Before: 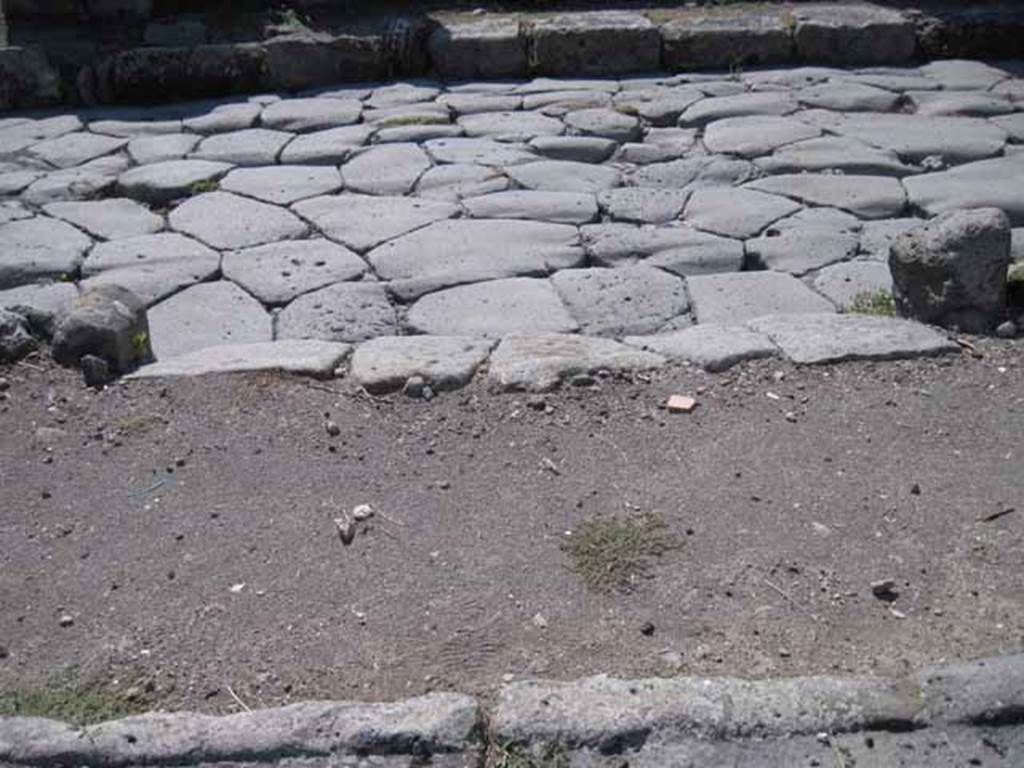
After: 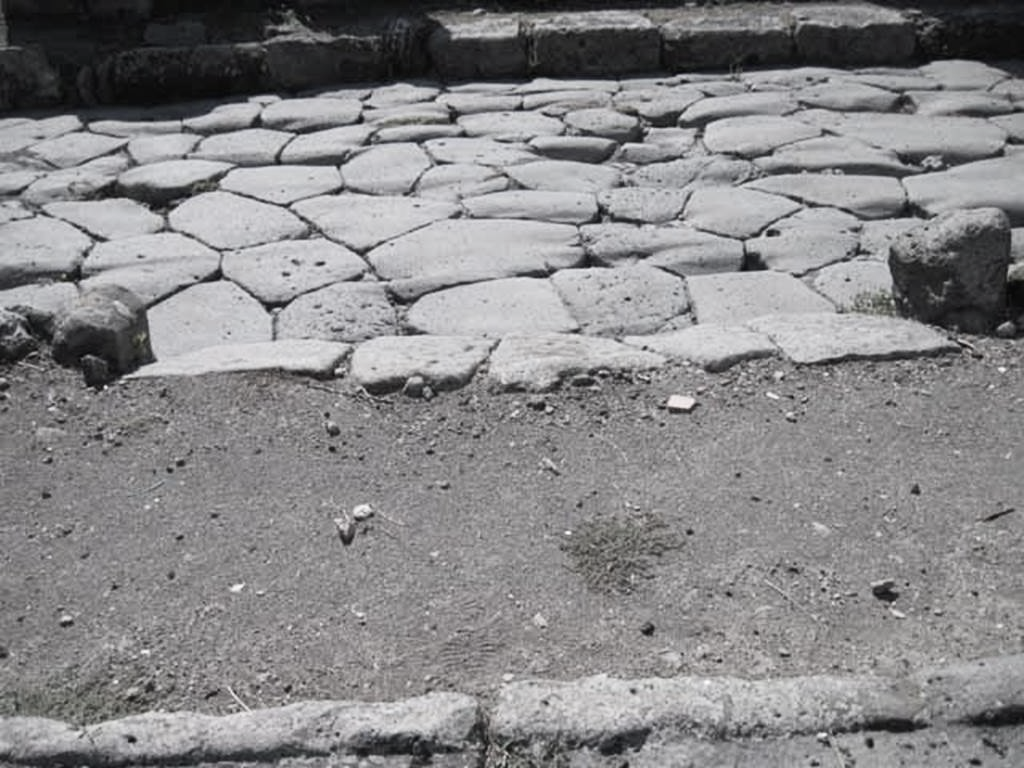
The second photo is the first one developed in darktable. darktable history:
contrast brightness saturation: saturation -0.05
tone curve: curves: ch0 [(0.016, 0.023) (0.248, 0.252) (0.732, 0.797) (1, 1)], color space Lab, linked channels, preserve colors none
color correction: saturation 0.3
